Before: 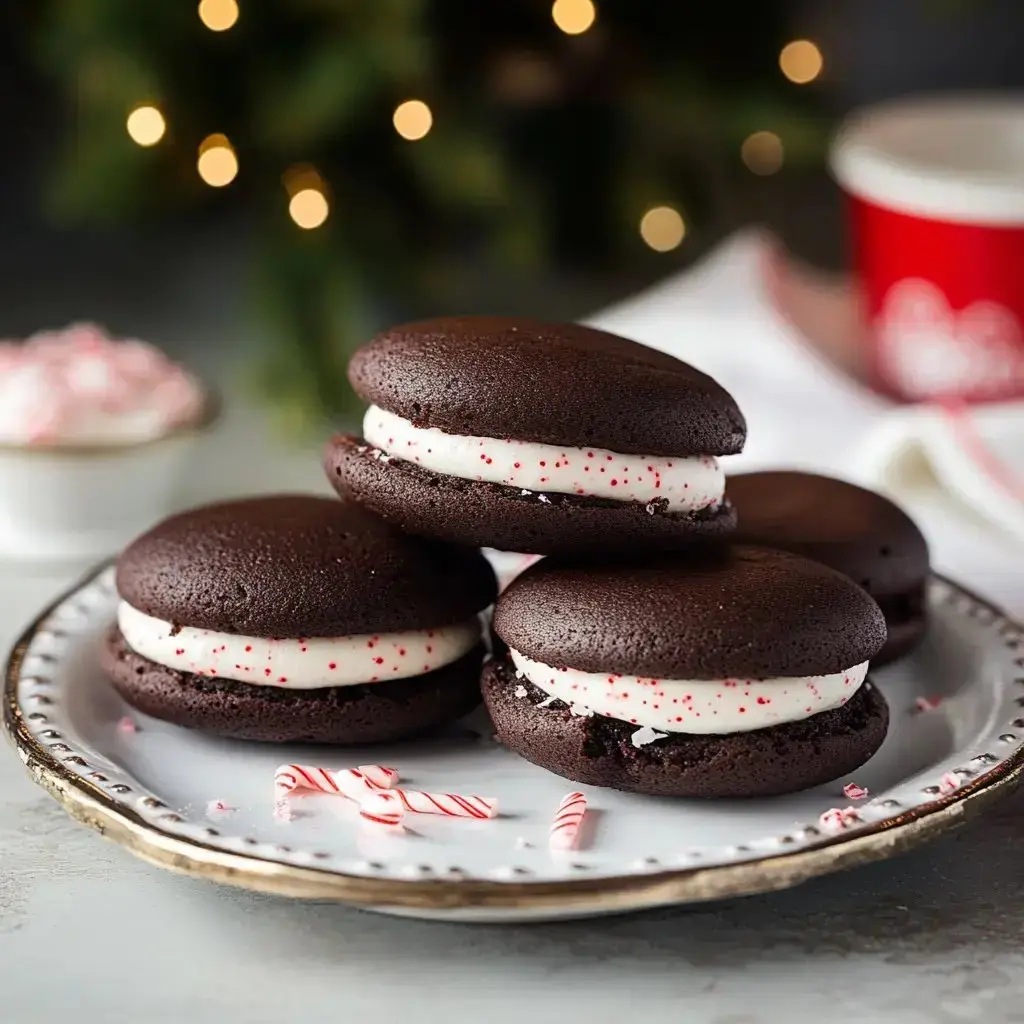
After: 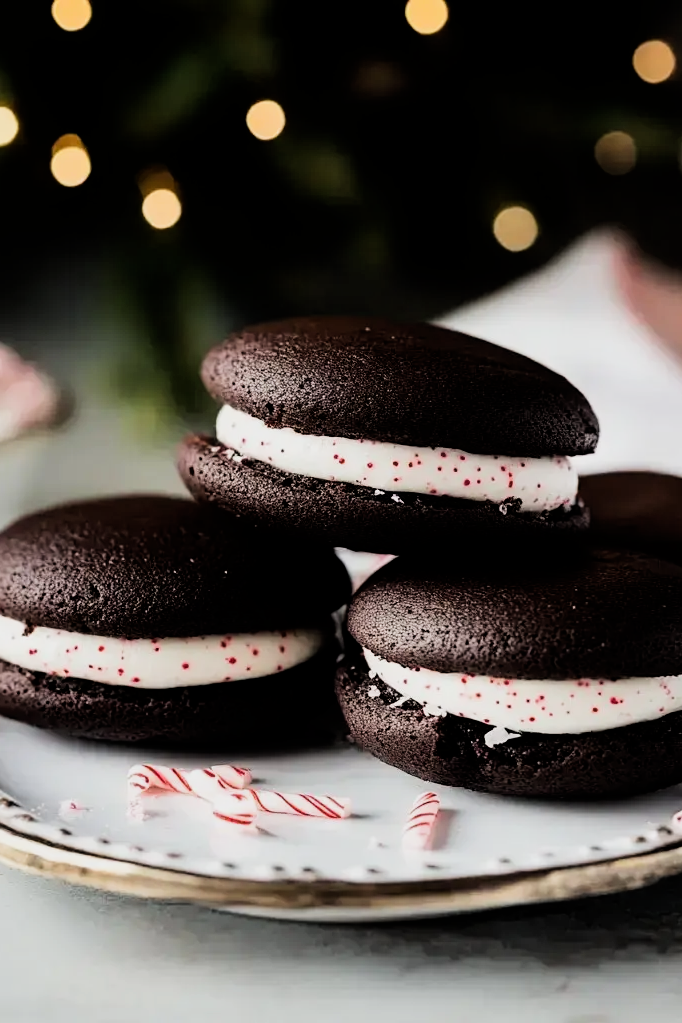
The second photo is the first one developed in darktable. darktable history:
filmic rgb: black relative exposure -5 EV, white relative exposure 3.5 EV, hardness 3.19, contrast 1.4, highlights saturation mix -50%
crop and rotate: left 14.385%, right 18.948%
